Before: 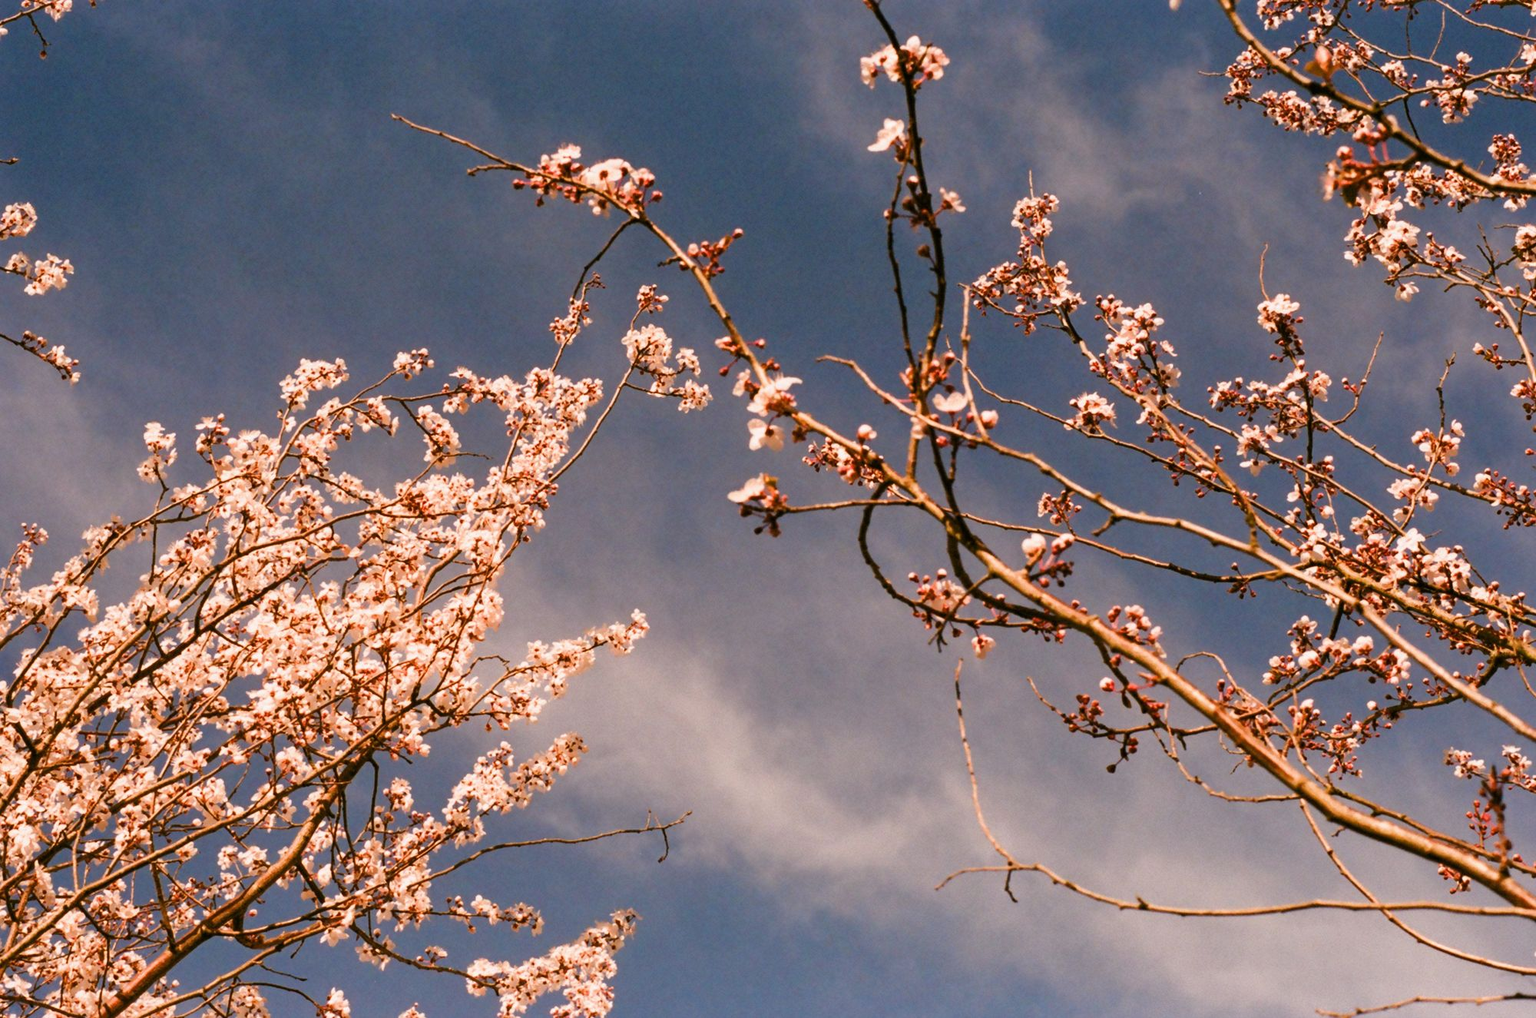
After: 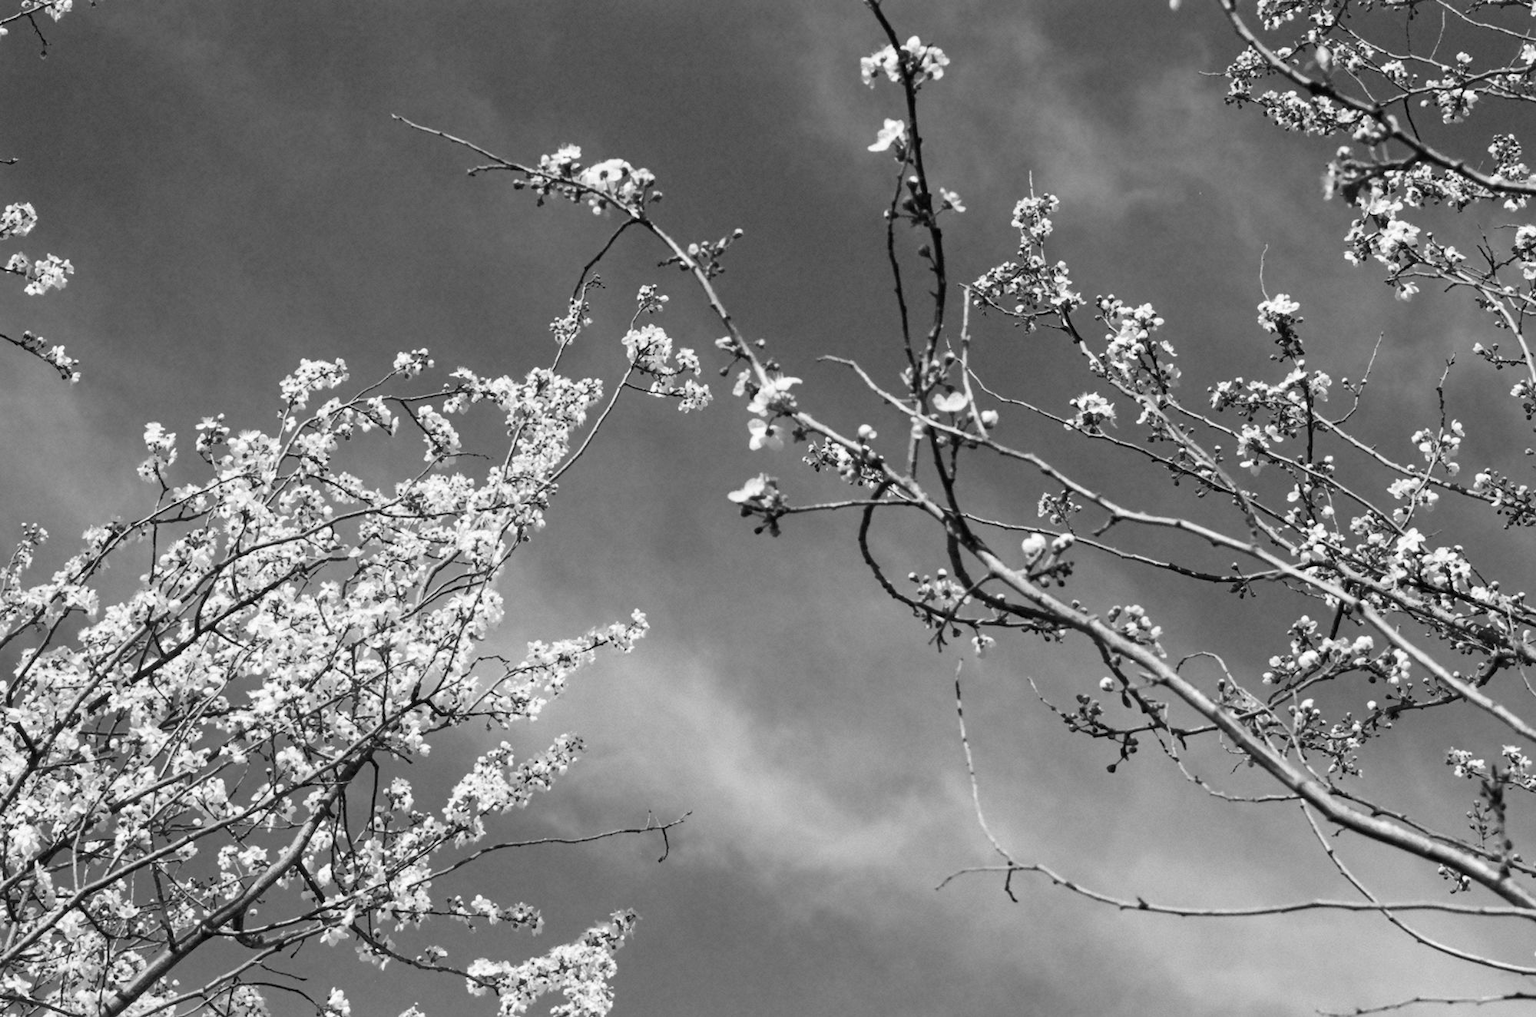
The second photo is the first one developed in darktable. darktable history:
monochrome: on, module defaults
exposure: exposure 0.128 EV, compensate highlight preservation false
